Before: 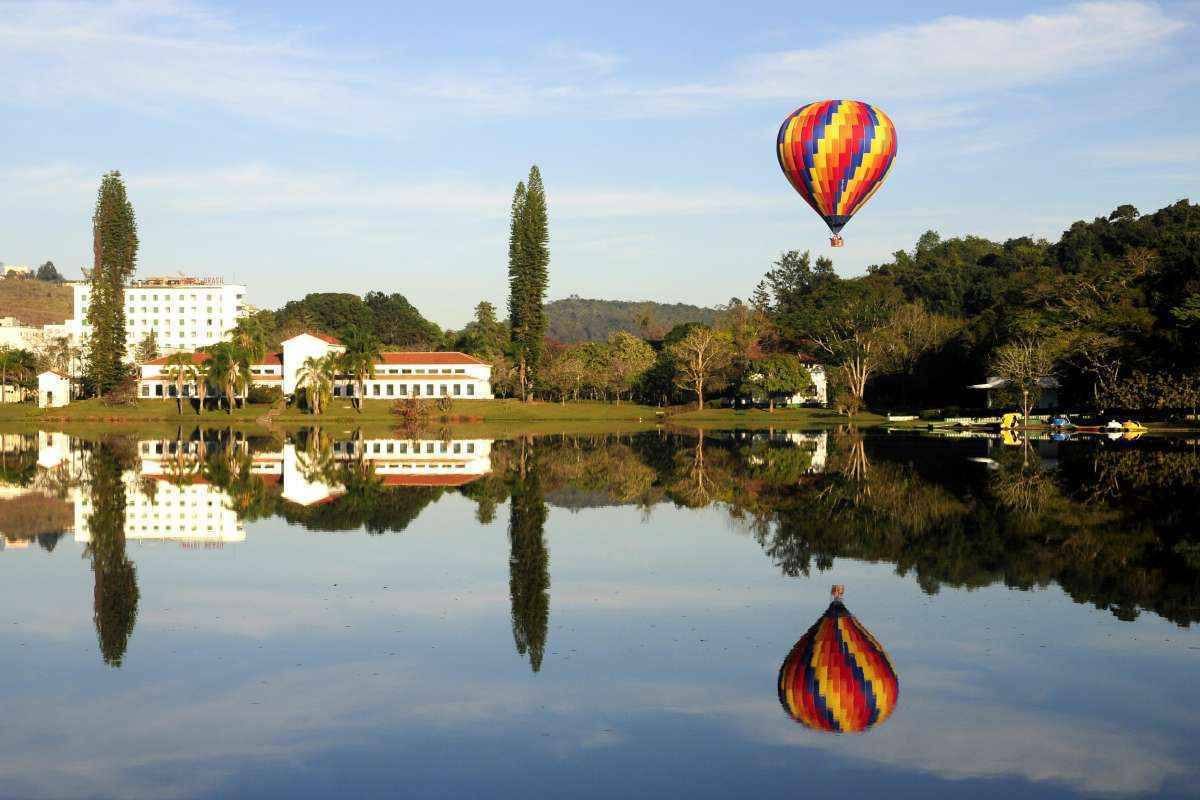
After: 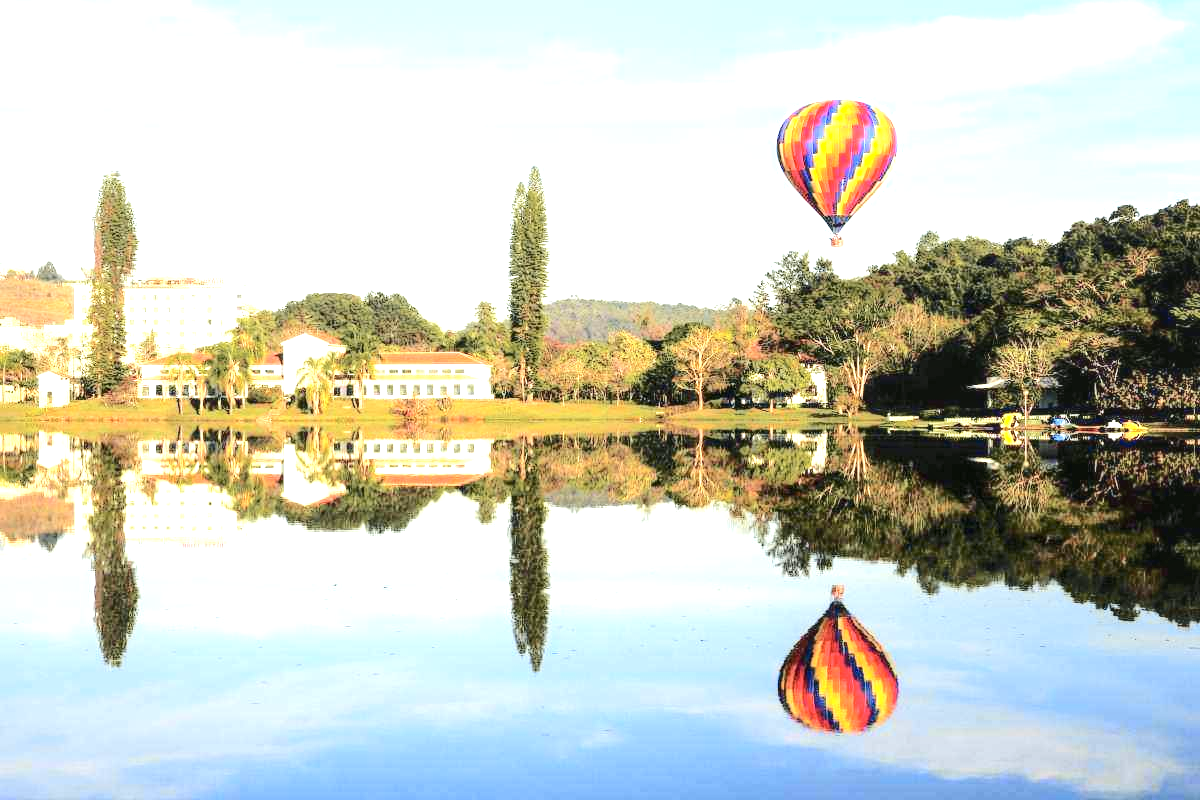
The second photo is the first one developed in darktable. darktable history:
tone curve: curves: ch0 [(0, 0) (0.21, 0.21) (0.43, 0.586) (0.65, 0.793) (1, 1)]; ch1 [(0, 0) (0.382, 0.447) (0.492, 0.484) (0.544, 0.547) (0.583, 0.578) (0.599, 0.595) (0.67, 0.673) (1, 1)]; ch2 [(0, 0) (0.411, 0.382) (0.492, 0.5) (0.531, 0.534) (0.56, 0.573) (0.599, 0.602) (0.696, 0.693) (1, 1)], color space Lab, independent channels, preserve colors none
exposure: black level correction 0, exposure 1.45 EV, compensate exposure bias true, compensate highlight preservation false
local contrast: on, module defaults
